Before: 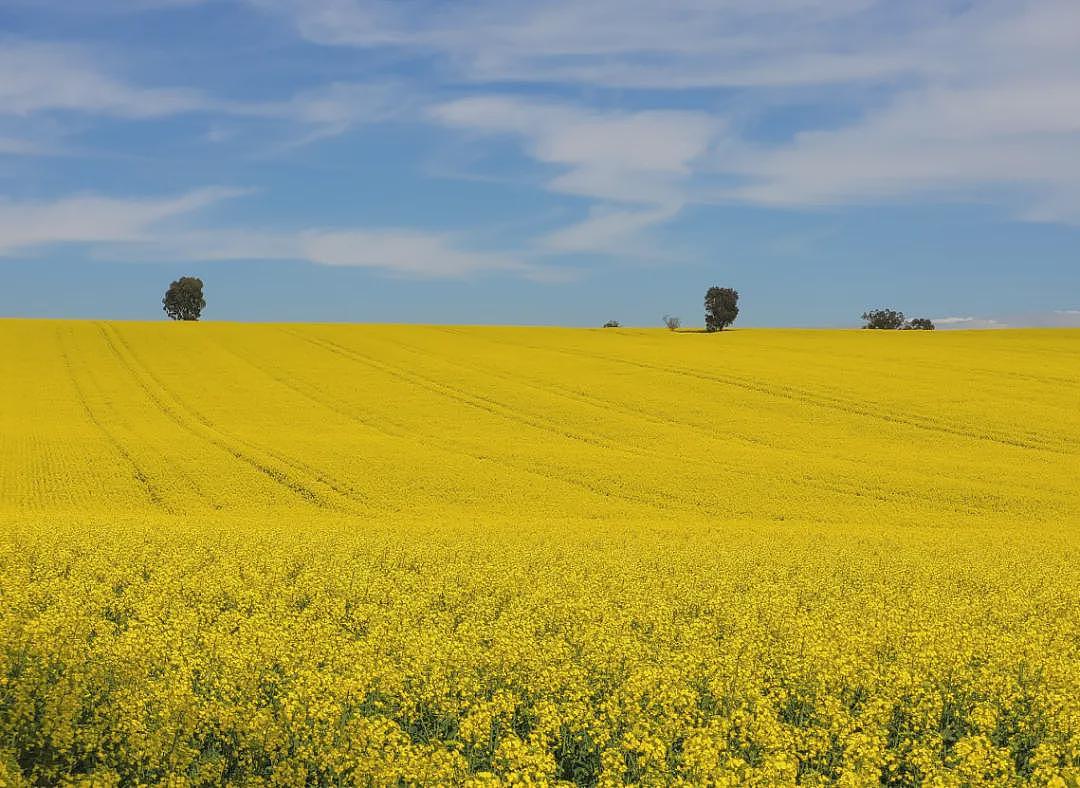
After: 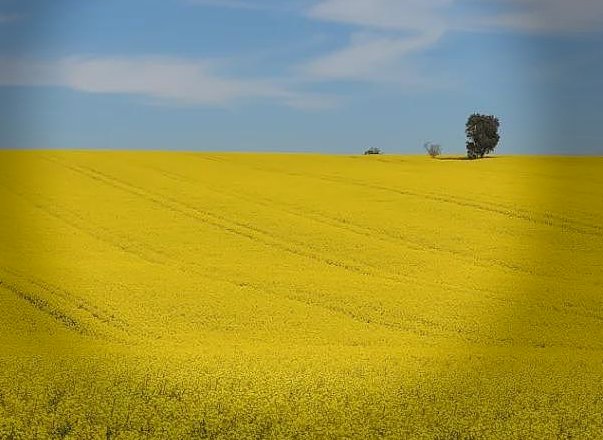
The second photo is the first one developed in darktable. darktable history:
crop and rotate: left 22.13%, top 22.054%, right 22.026%, bottom 22.102%
vignetting: fall-off start 68.33%, fall-off radius 30%, saturation 0.042, center (-0.066, -0.311), width/height ratio 0.992, shape 0.85, dithering 8-bit output
filmic rgb: black relative exposure -9.5 EV, white relative exposure 3.02 EV, hardness 6.12
